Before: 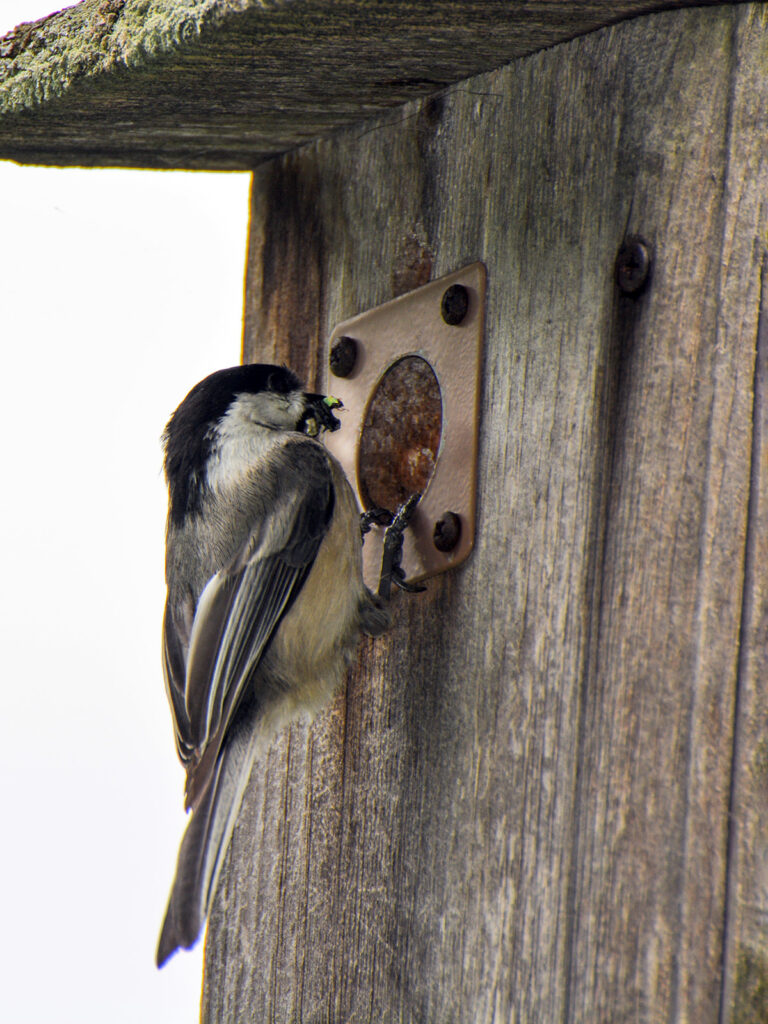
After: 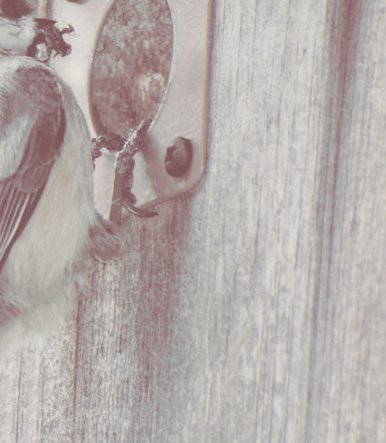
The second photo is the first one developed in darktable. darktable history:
tone curve: curves: ch0 [(0, 0) (0.003, 0.002) (0.011, 0.009) (0.025, 0.022) (0.044, 0.041) (0.069, 0.059) (0.1, 0.082) (0.136, 0.106) (0.177, 0.138) (0.224, 0.179) (0.277, 0.226) (0.335, 0.28) (0.399, 0.342) (0.468, 0.413) (0.543, 0.493) (0.623, 0.591) (0.709, 0.699) (0.801, 0.804) (0.898, 0.899) (1, 1)], preserve colors none
crop: left 35.03%, top 36.625%, right 14.663%, bottom 20.057%
contrast brightness saturation: contrast -0.32, brightness 0.75, saturation -0.78
split-toning: on, module defaults
